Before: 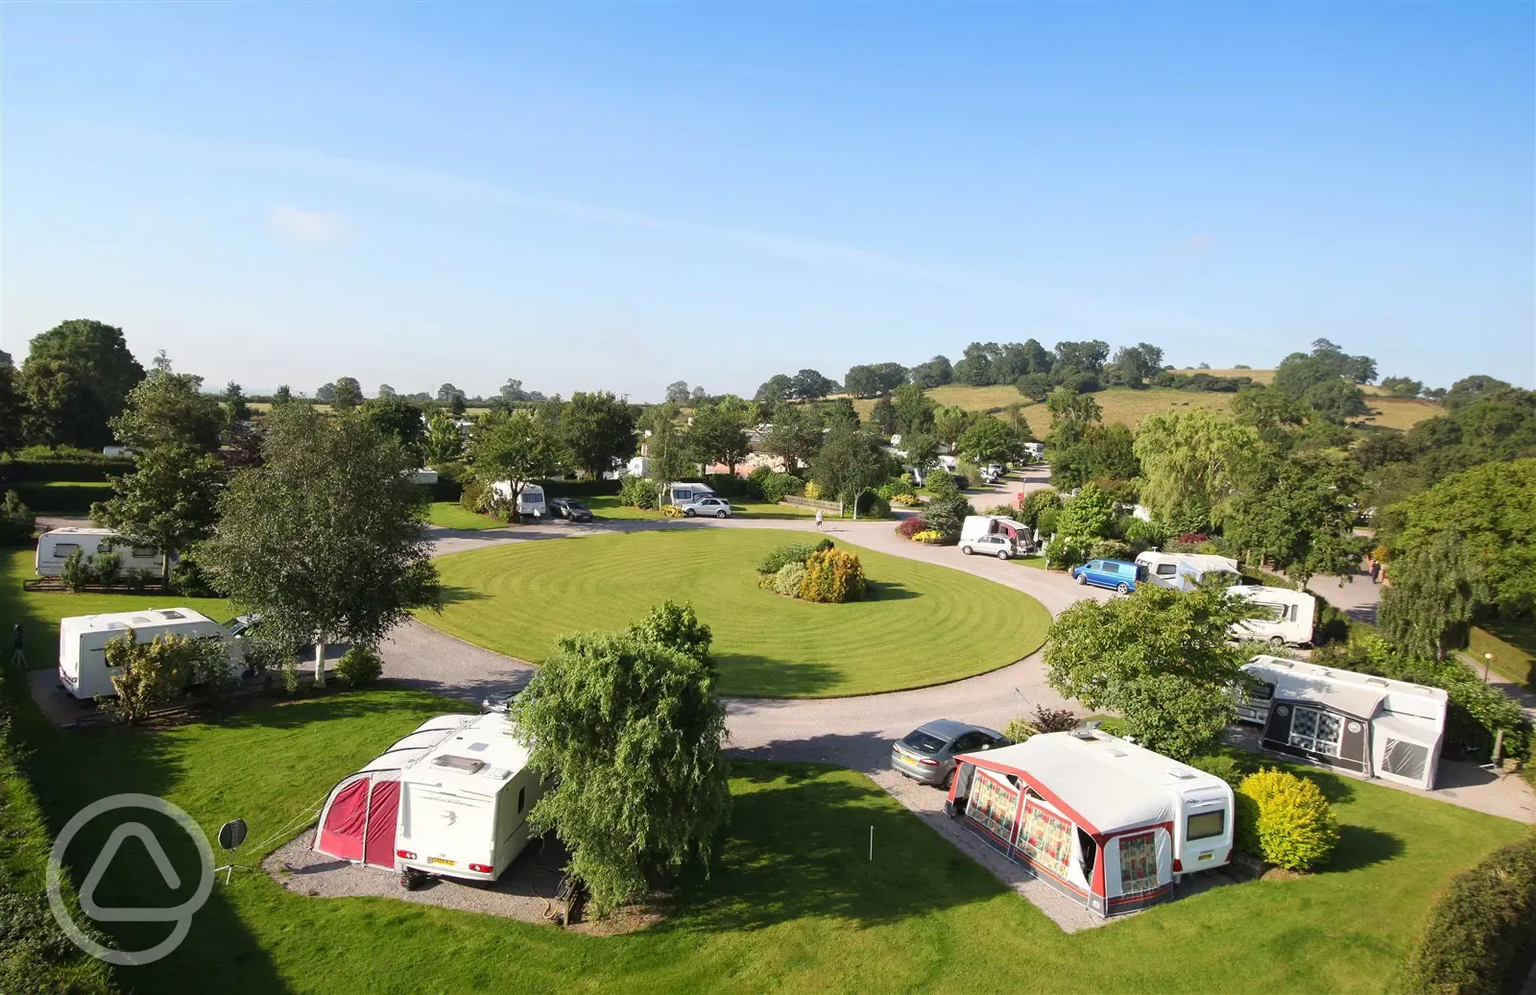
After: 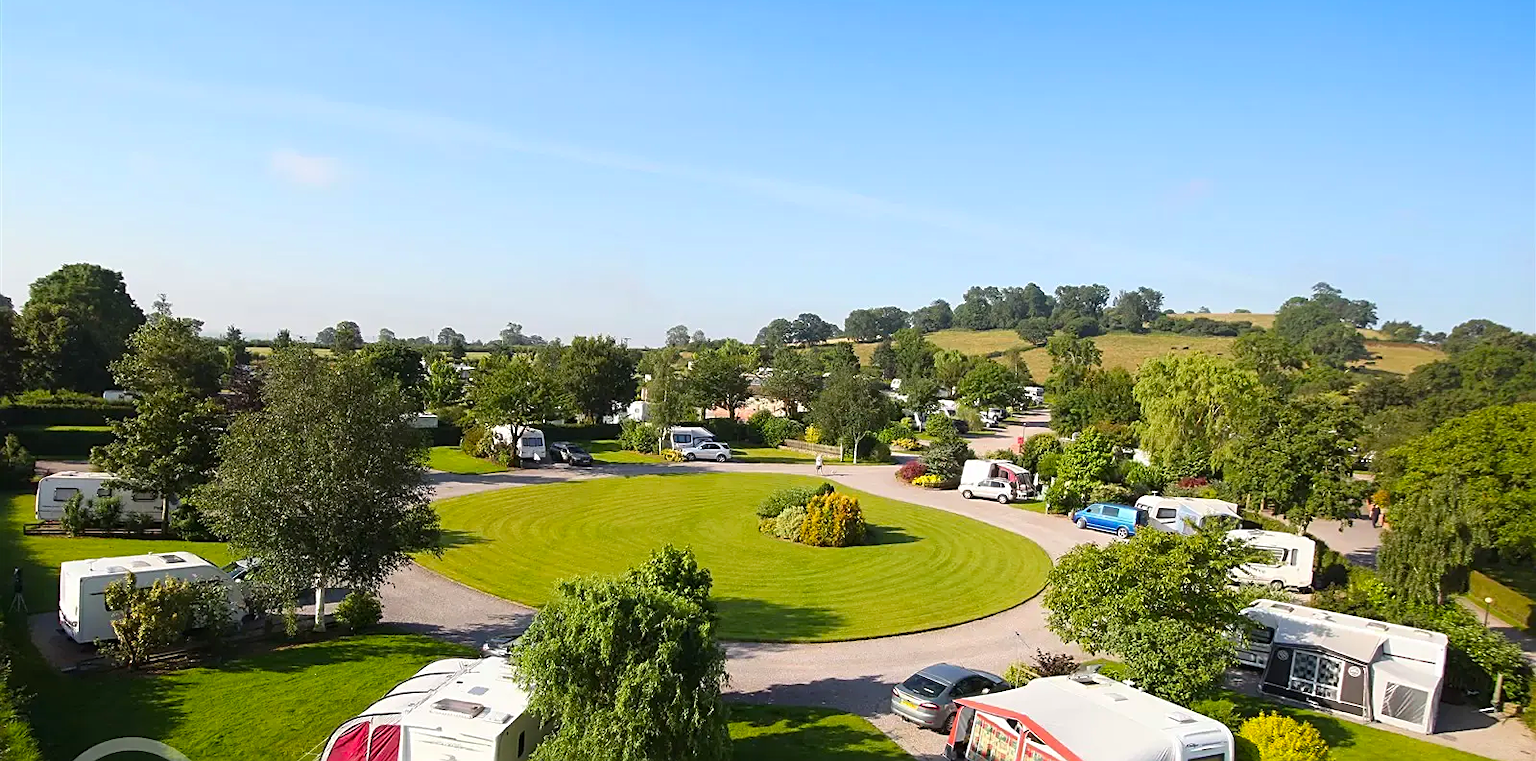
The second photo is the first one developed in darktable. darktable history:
crop: top 5.677%, bottom 17.691%
sharpen: on, module defaults
color balance rgb: perceptual saturation grading › global saturation 24.917%, global vibrance 9.743%
